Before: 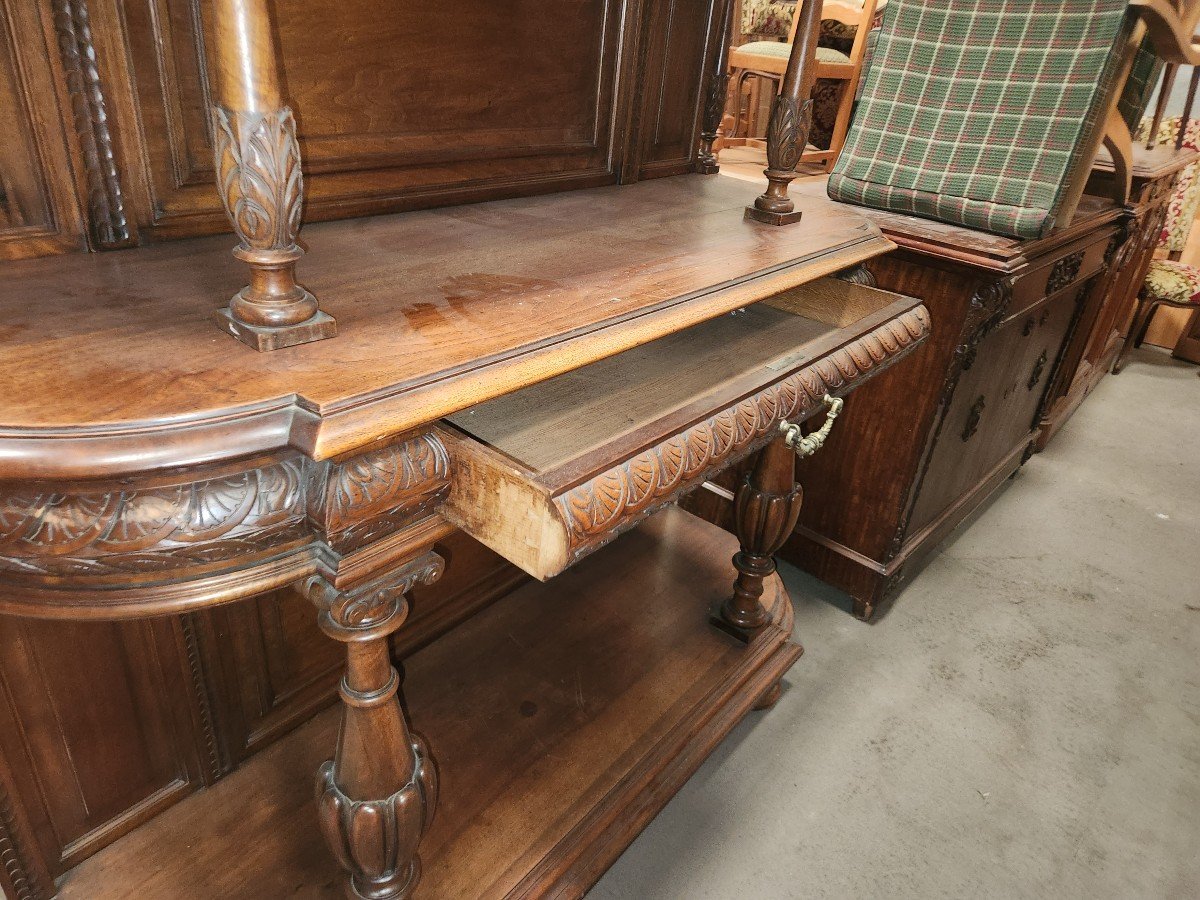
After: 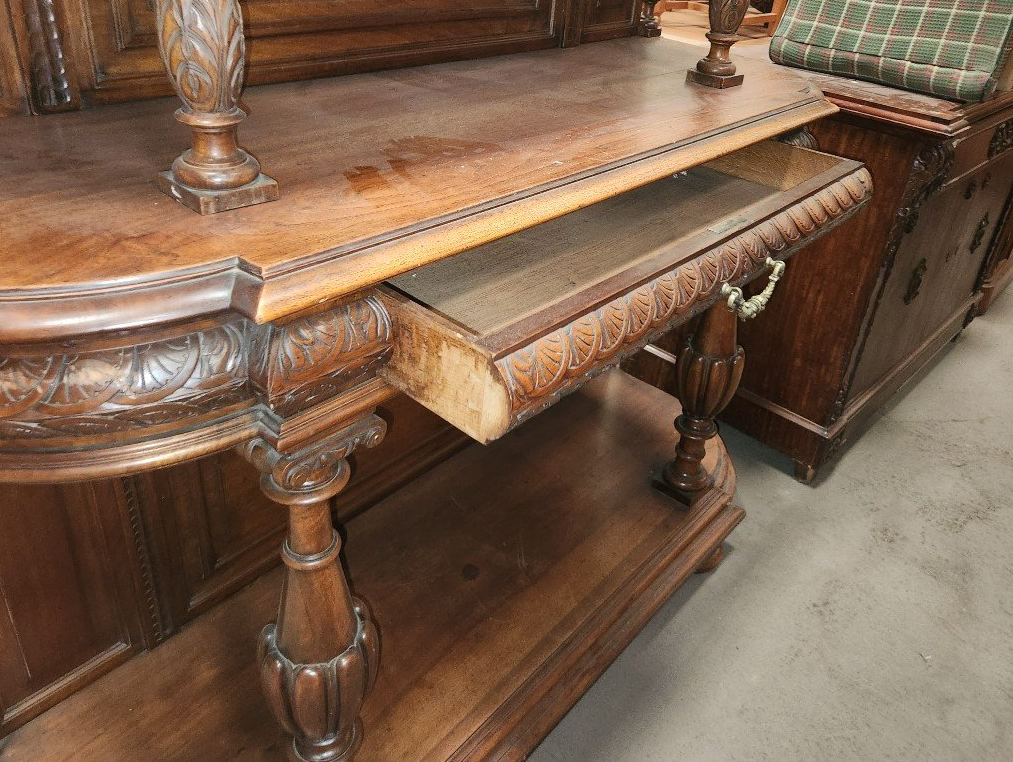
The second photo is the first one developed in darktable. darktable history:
crop and rotate: left 4.872%, top 15.288%, right 10.682%
